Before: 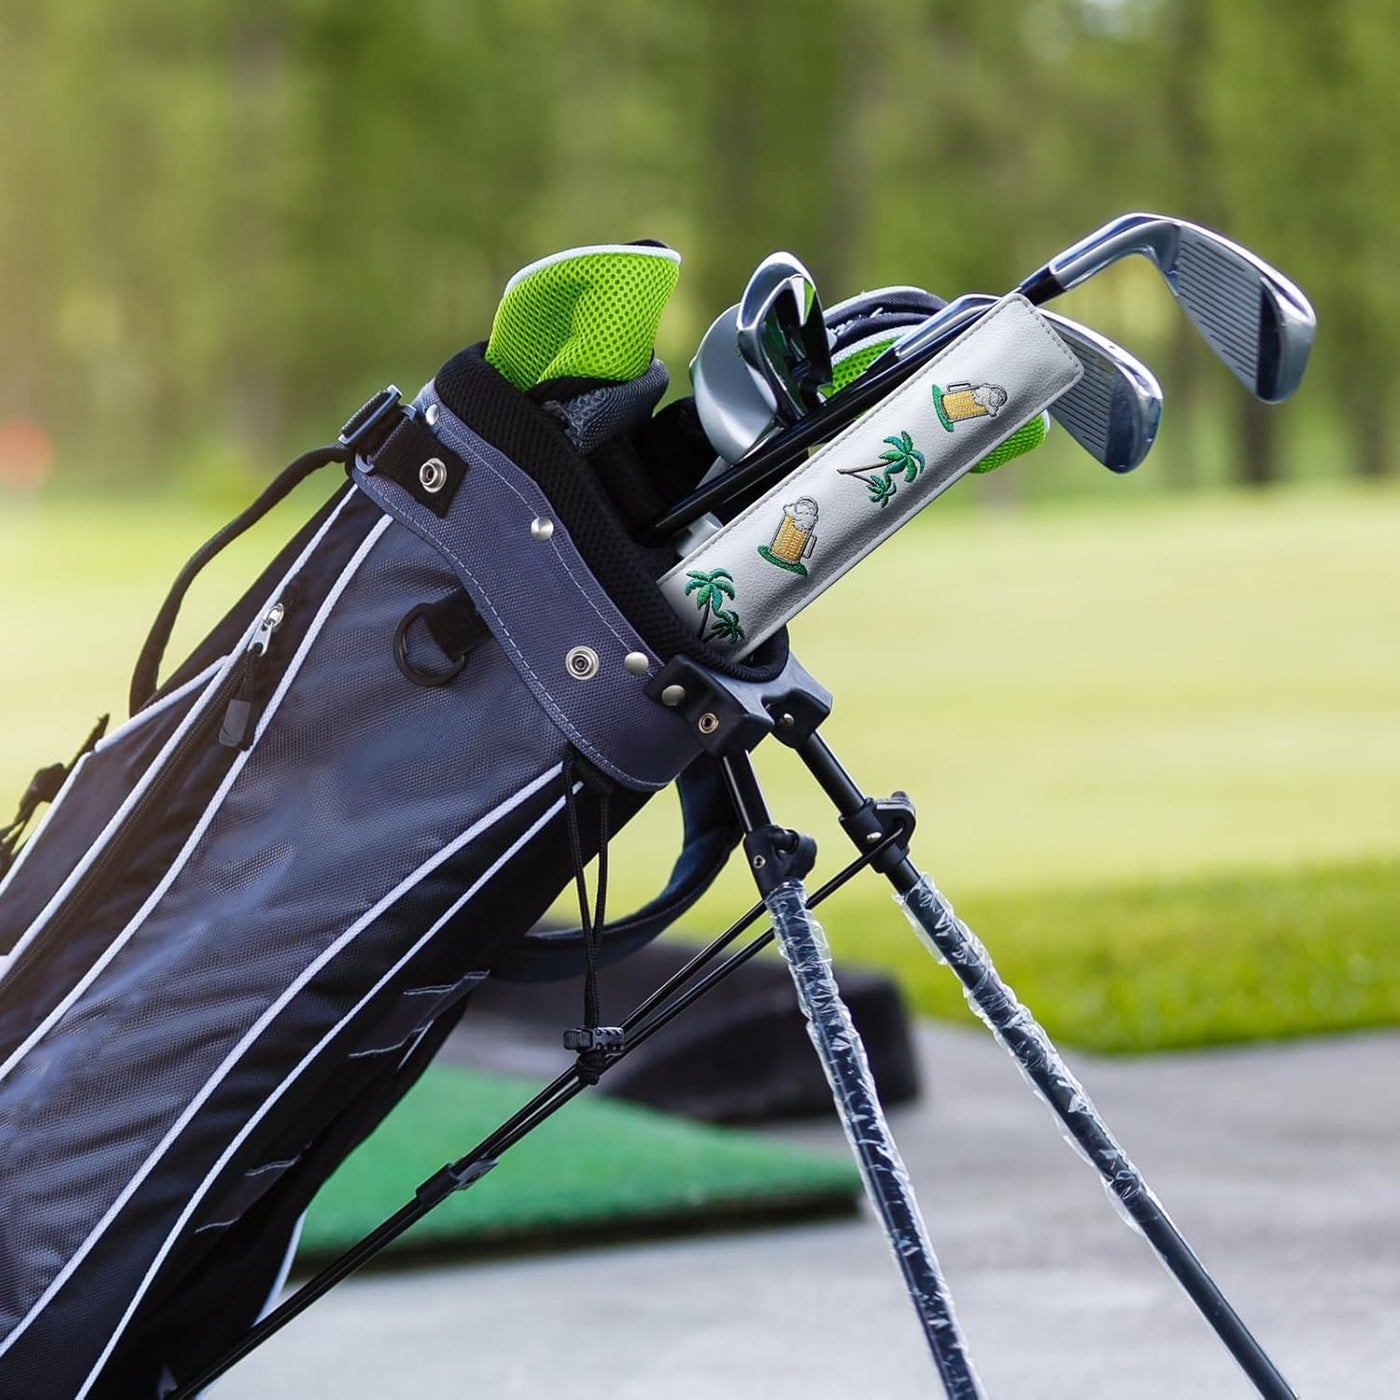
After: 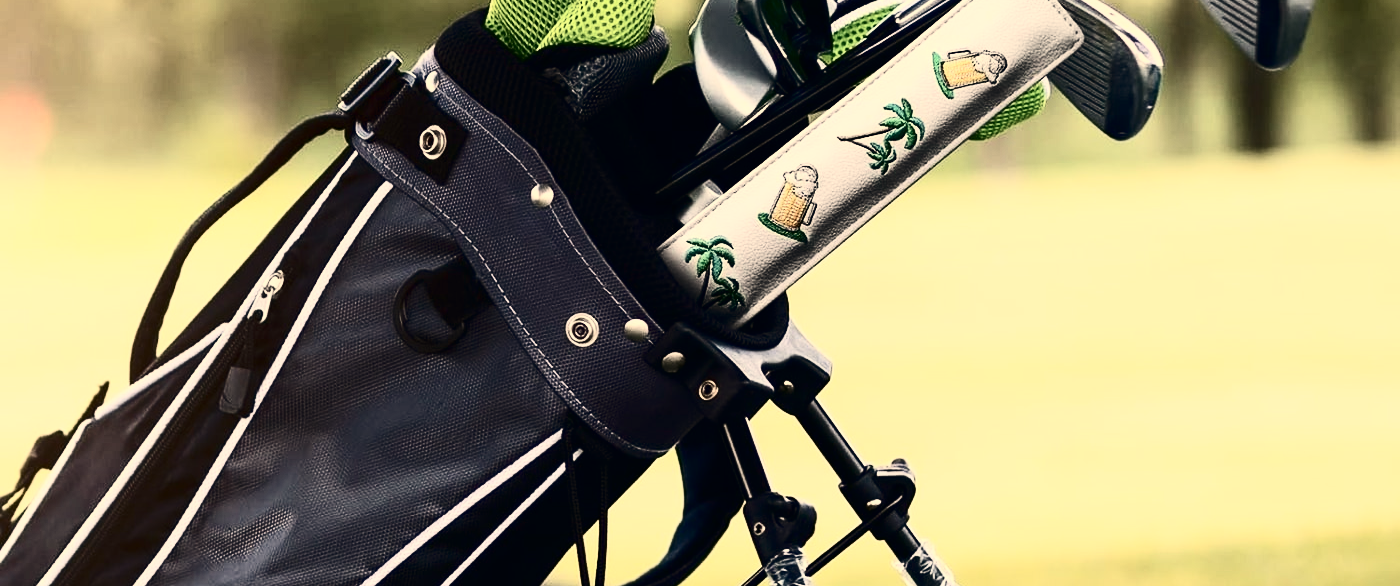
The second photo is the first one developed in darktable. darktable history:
white balance: red 1.138, green 0.996, blue 0.812
color correction: highlights a* 2.75, highlights b* 5, shadows a* -2.04, shadows b* -4.84, saturation 0.8
contrast brightness saturation: contrast 0.5, saturation -0.1
crop and rotate: top 23.84%, bottom 34.294%
